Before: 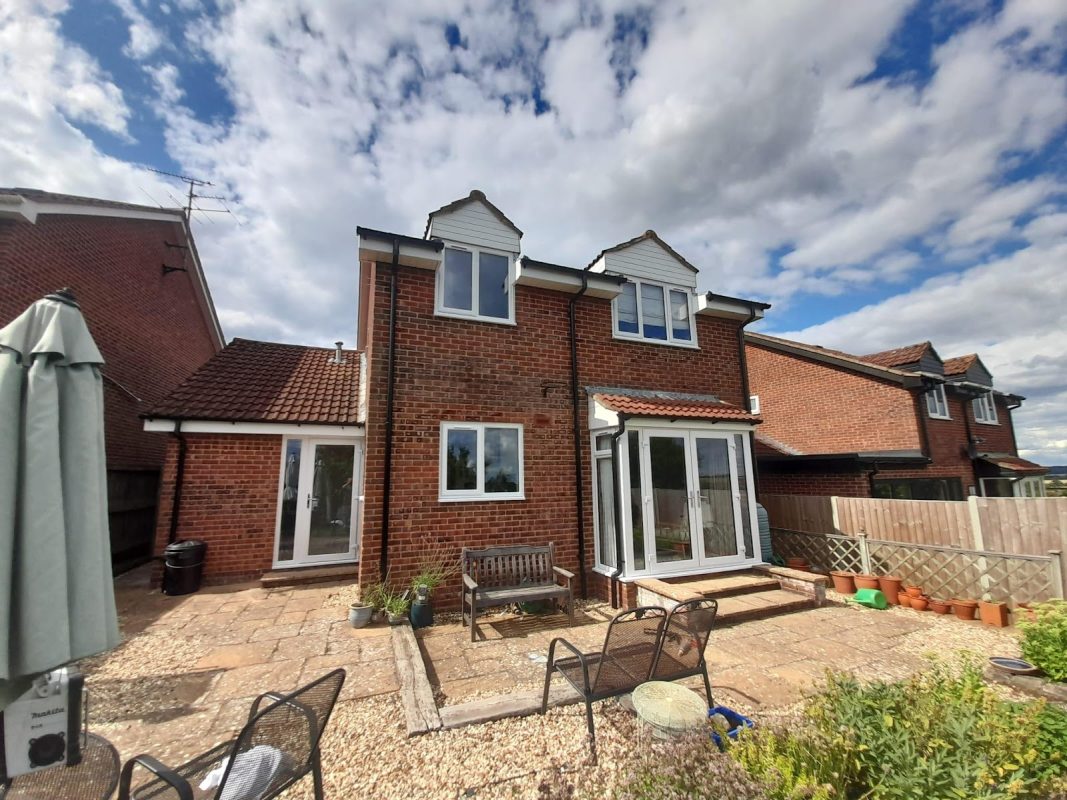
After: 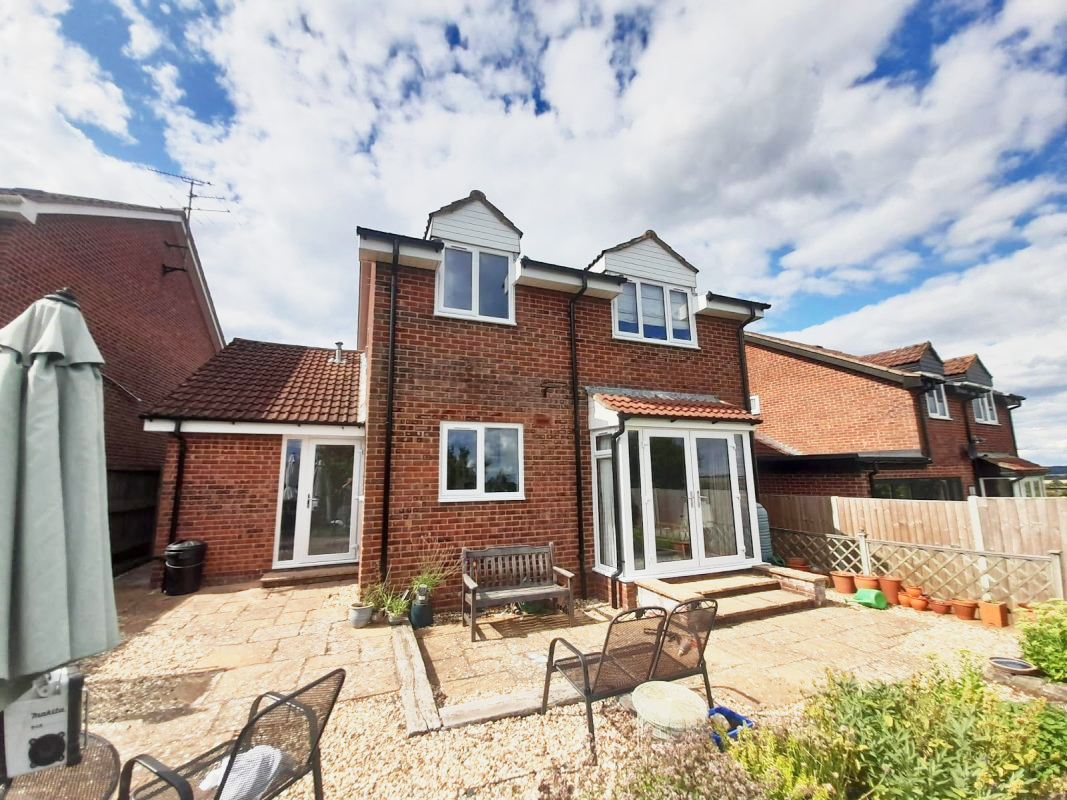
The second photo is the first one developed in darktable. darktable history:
exposure: exposure 0.2 EV, compensate highlight preservation false
base curve: curves: ch0 [(0, 0) (0.088, 0.125) (0.176, 0.251) (0.354, 0.501) (0.613, 0.749) (1, 0.877)], preserve colors none
